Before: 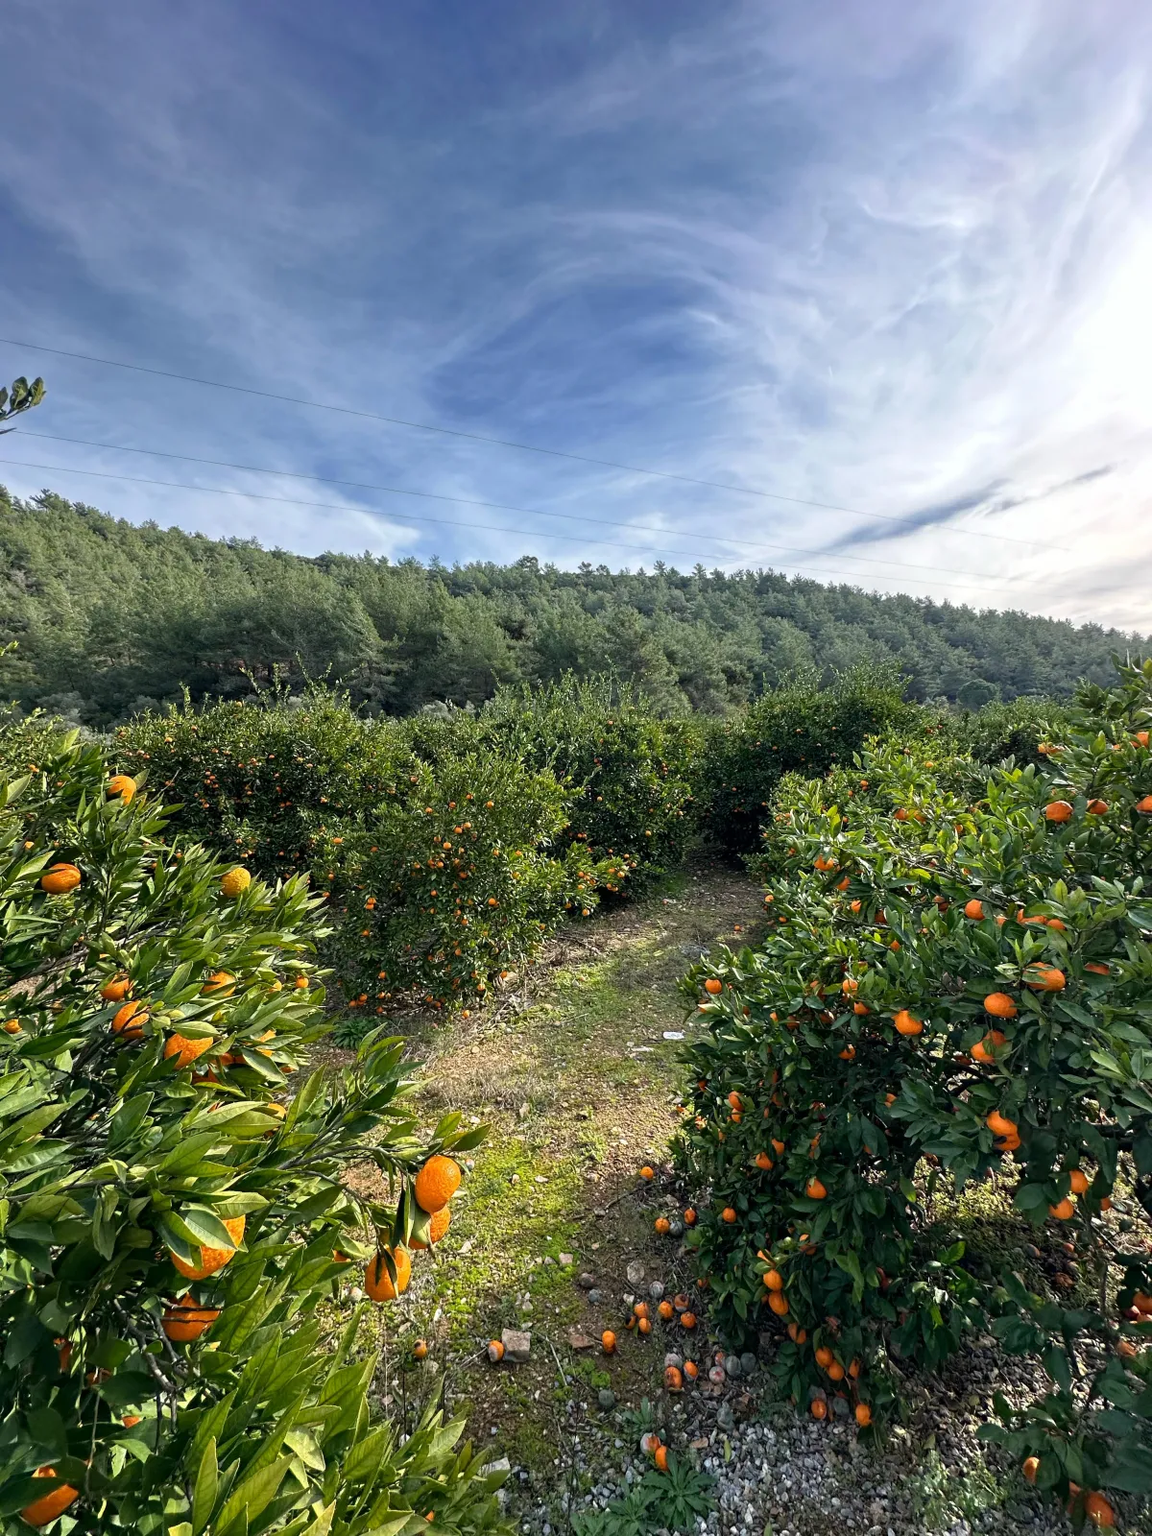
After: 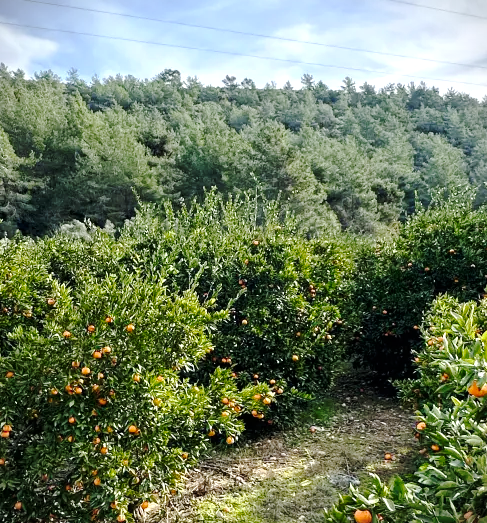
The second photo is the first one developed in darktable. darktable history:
crop: left 31.744%, top 31.883%, right 27.661%, bottom 35.401%
exposure: exposure 0.638 EV, compensate exposure bias true, compensate highlight preservation false
vignetting: fall-off start 100.66%
tone curve: curves: ch0 [(0, 0) (0.058, 0.022) (0.265, 0.208) (0.41, 0.417) (0.485, 0.524) (0.638, 0.673) (0.845, 0.828) (0.994, 0.964)]; ch1 [(0, 0) (0.136, 0.146) (0.317, 0.34) (0.382, 0.408) (0.469, 0.482) (0.498, 0.497) (0.557, 0.573) (0.644, 0.643) (0.725, 0.765) (1, 1)]; ch2 [(0, 0) (0.352, 0.403) (0.45, 0.469) (0.502, 0.504) (0.54, 0.524) (0.592, 0.566) (0.638, 0.599) (1, 1)], preserve colors none
